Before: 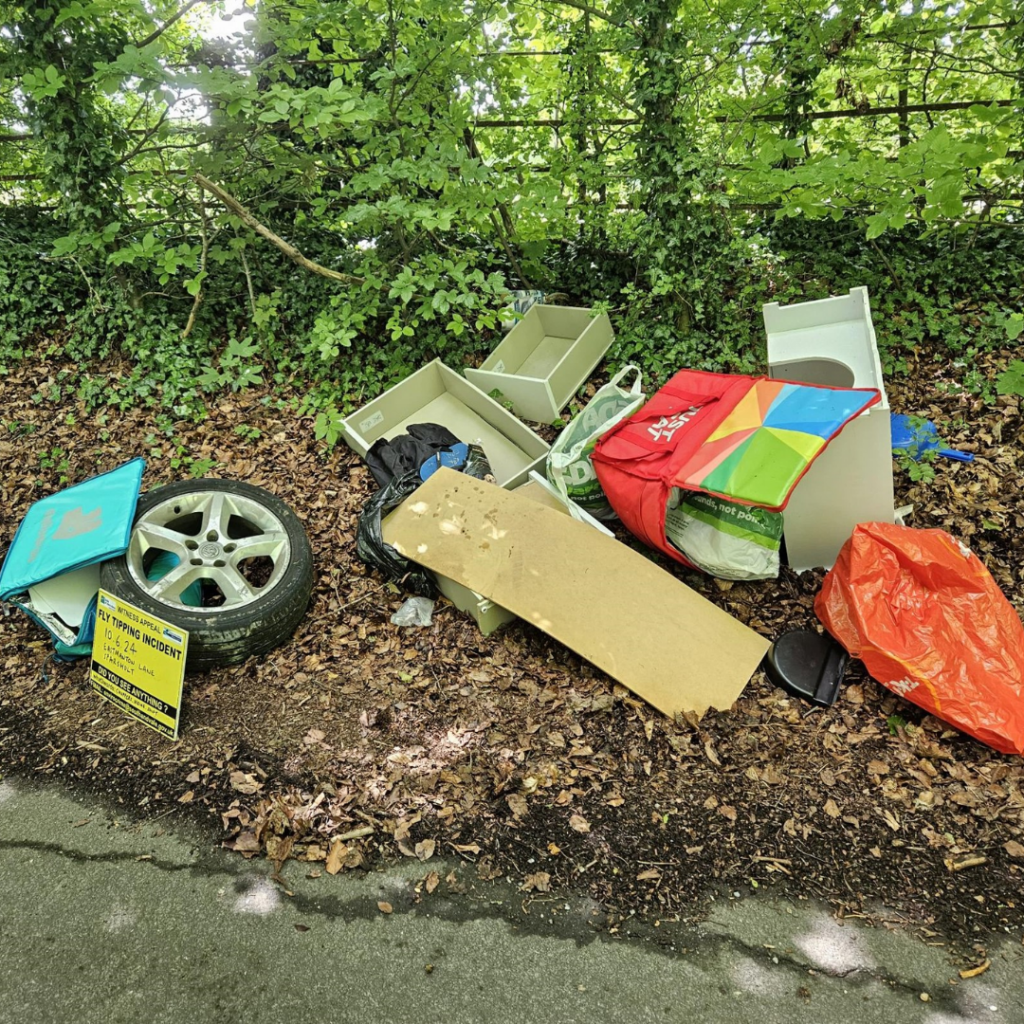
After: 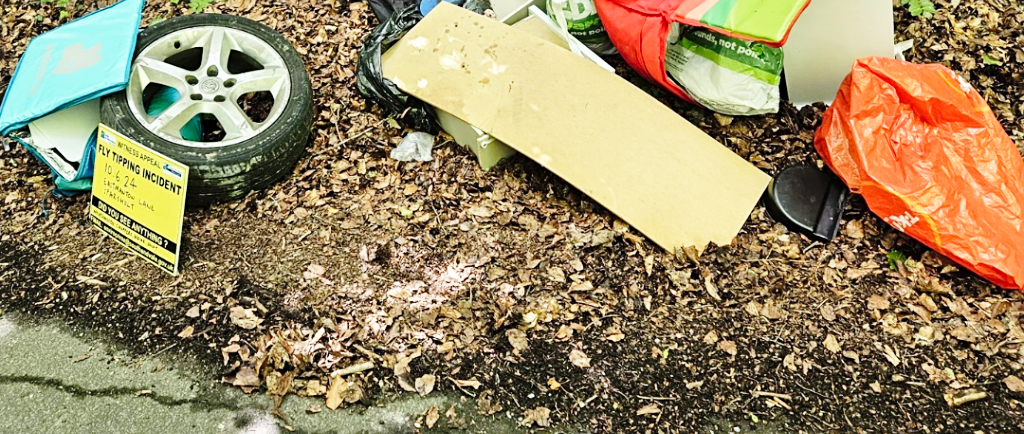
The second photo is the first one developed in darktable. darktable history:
base curve: curves: ch0 [(0, 0) (0.028, 0.03) (0.121, 0.232) (0.46, 0.748) (0.859, 0.968) (1, 1)], preserve colors none
color correction: highlights b* -0.048, saturation 0.983
sharpen: amount 0.21
crop: top 45.414%, bottom 12.171%
